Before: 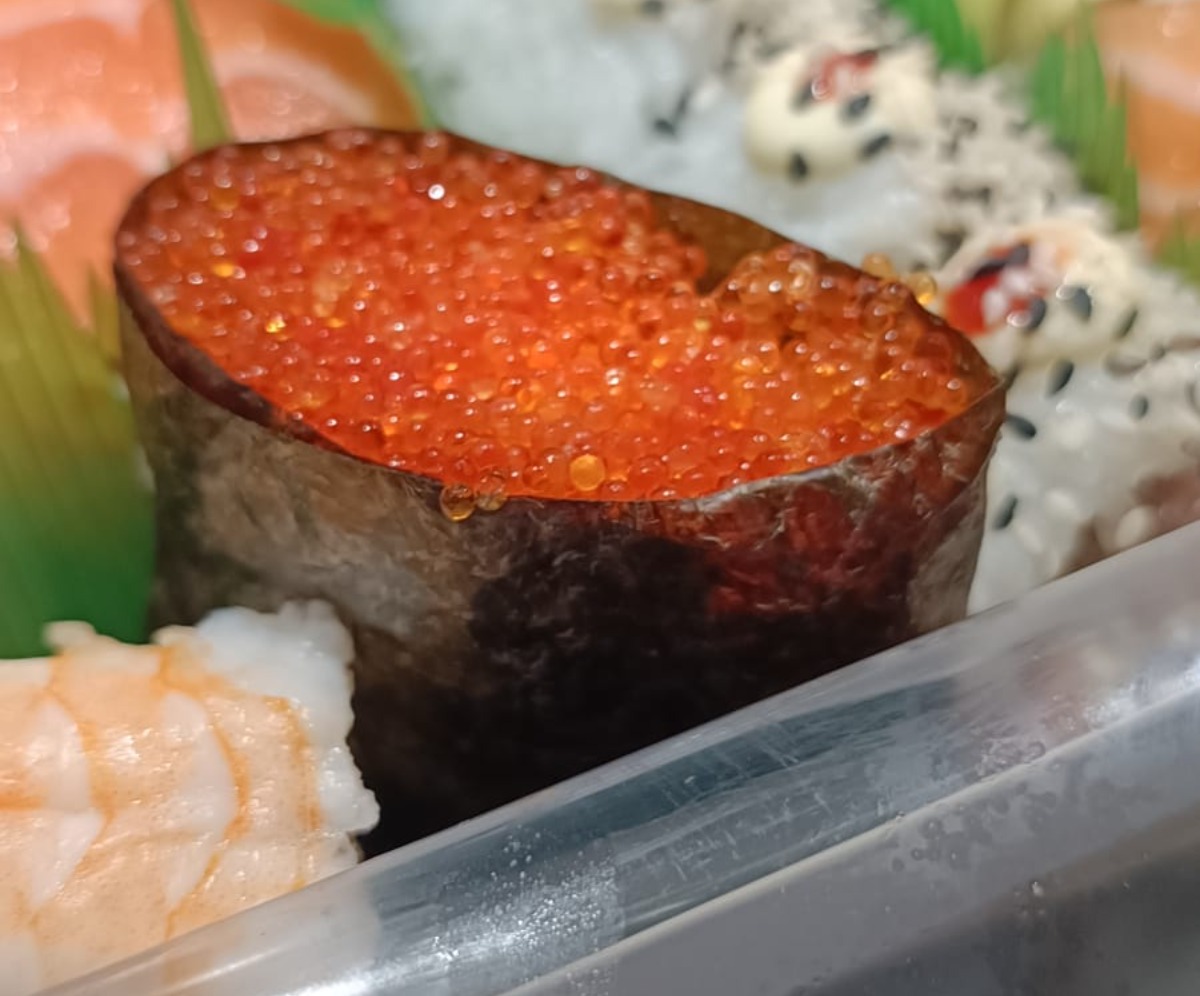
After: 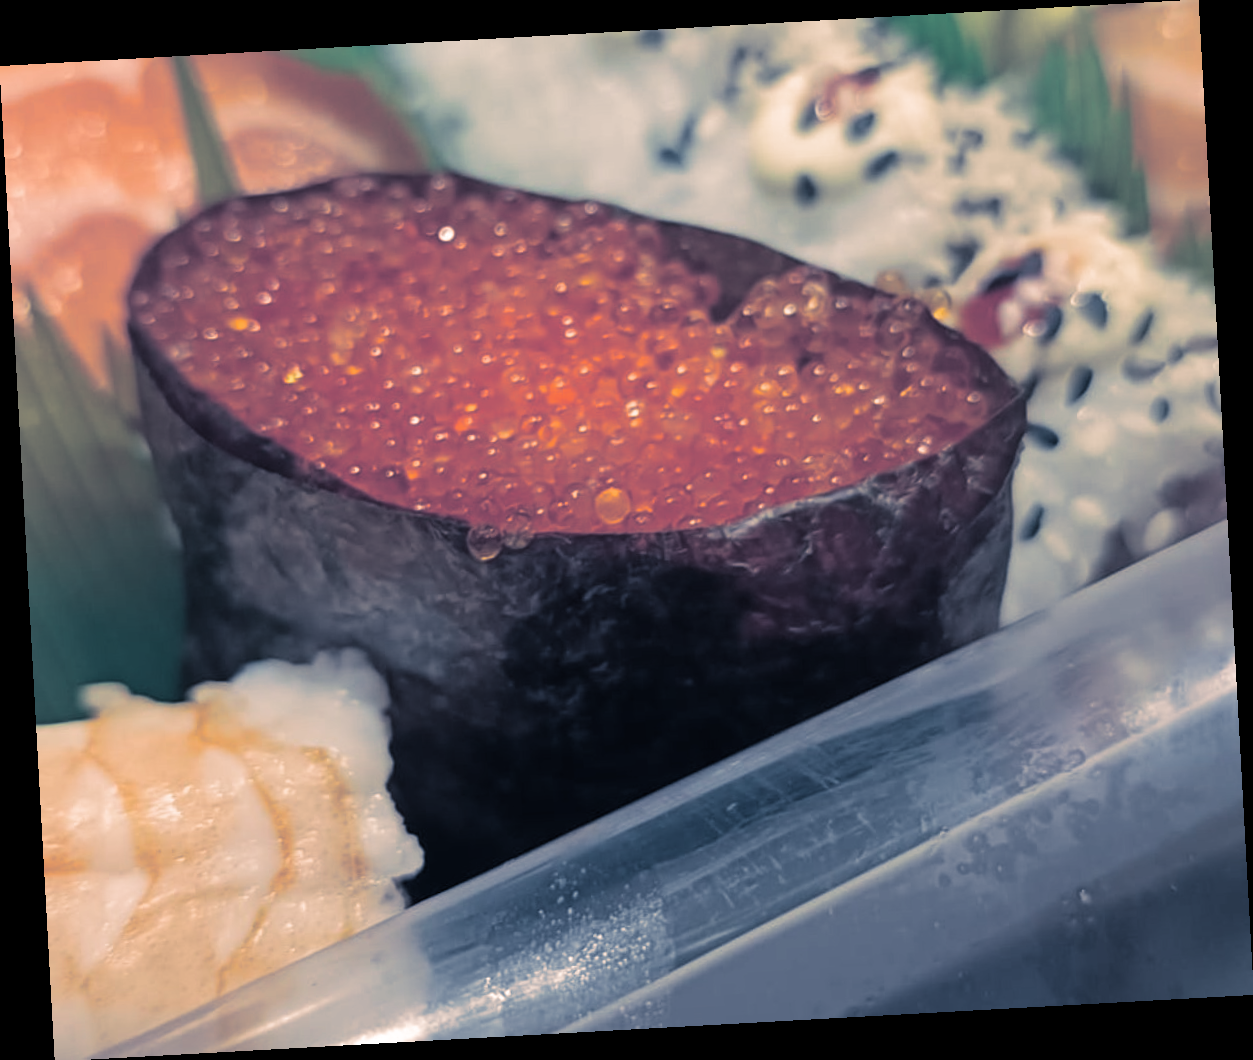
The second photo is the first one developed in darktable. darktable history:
split-toning: shadows › hue 226.8°, shadows › saturation 0.56, highlights › hue 28.8°, balance -40, compress 0%
rotate and perspective: rotation -3.18°, automatic cropping off
